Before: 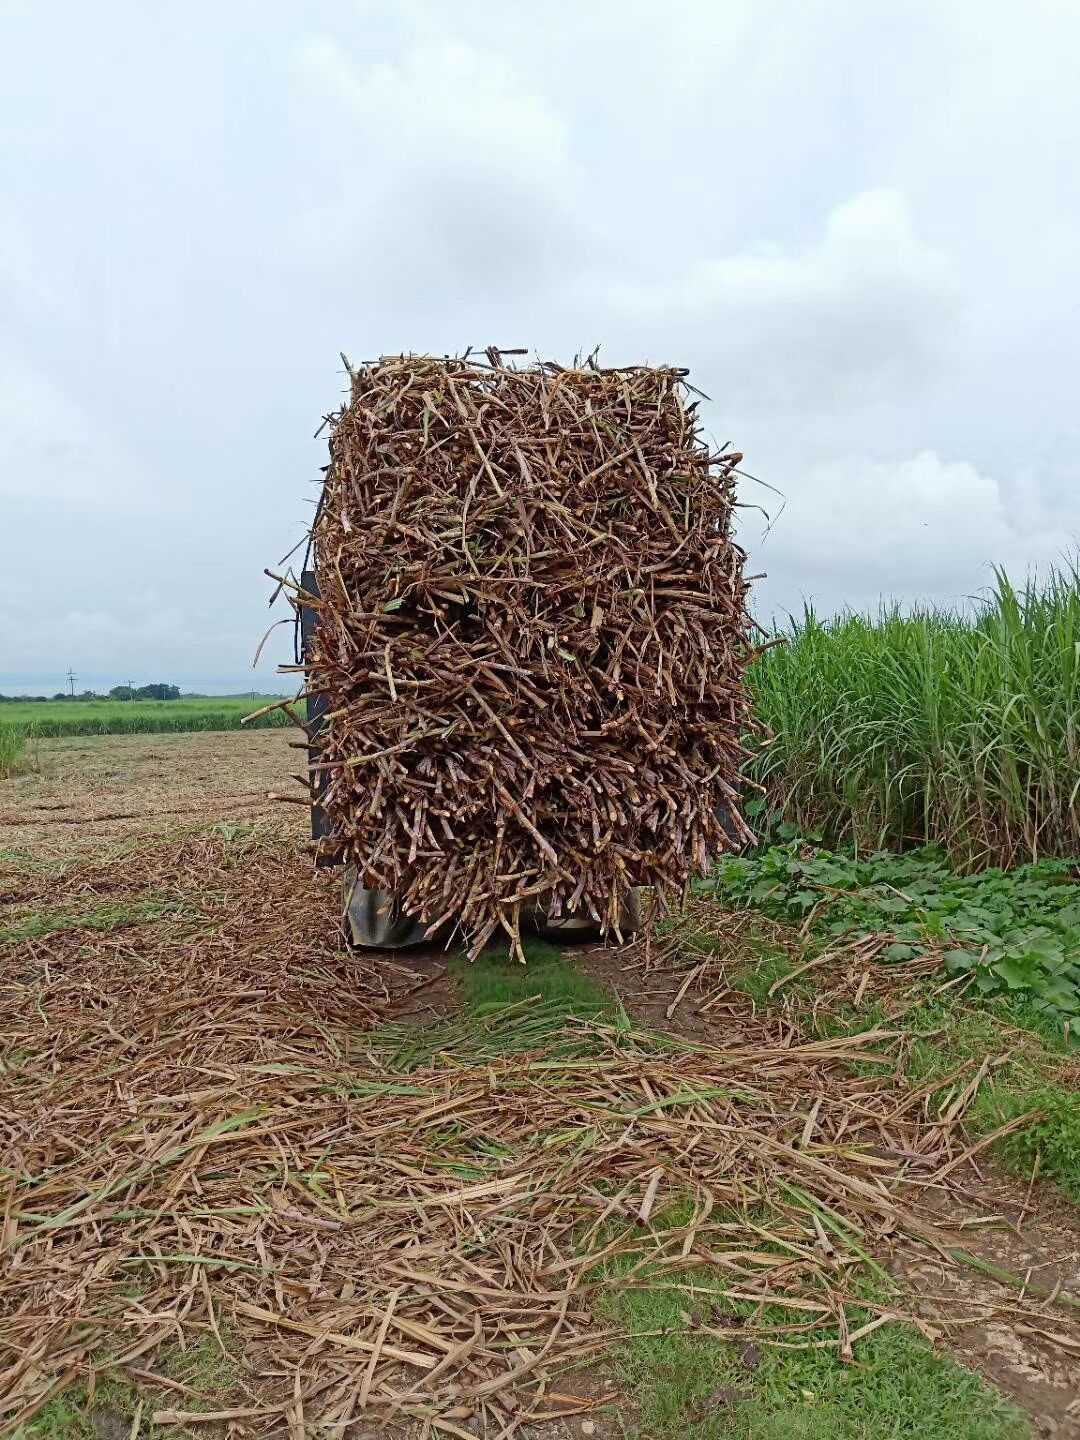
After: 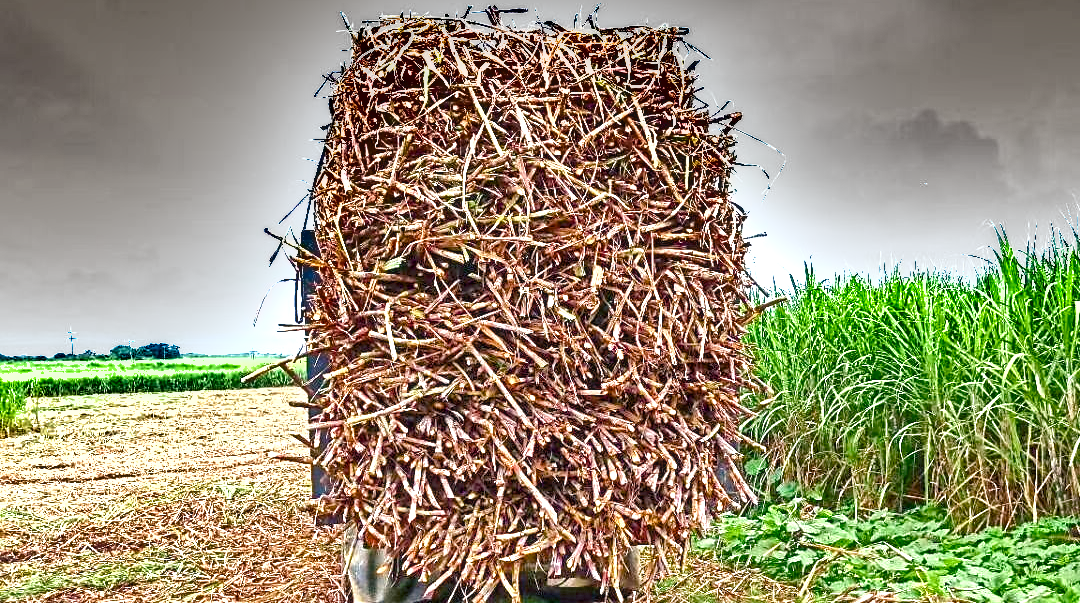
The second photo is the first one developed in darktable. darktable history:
color balance rgb: shadows lift › chroma 5.171%, shadows lift › hue 238.41°, perceptual saturation grading › global saturation 20%, perceptual saturation grading › highlights -25.889%, perceptual saturation grading › shadows 50.178%, global vibrance 20%
shadows and highlights: soften with gaussian
exposure: exposure 1.997 EV, compensate exposure bias true, compensate highlight preservation false
sharpen: amount 0.214
local contrast: on, module defaults
tone equalizer: edges refinement/feathering 500, mask exposure compensation -1.57 EV, preserve details no
crop and rotate: top 23.729%, bottom 34.374%
